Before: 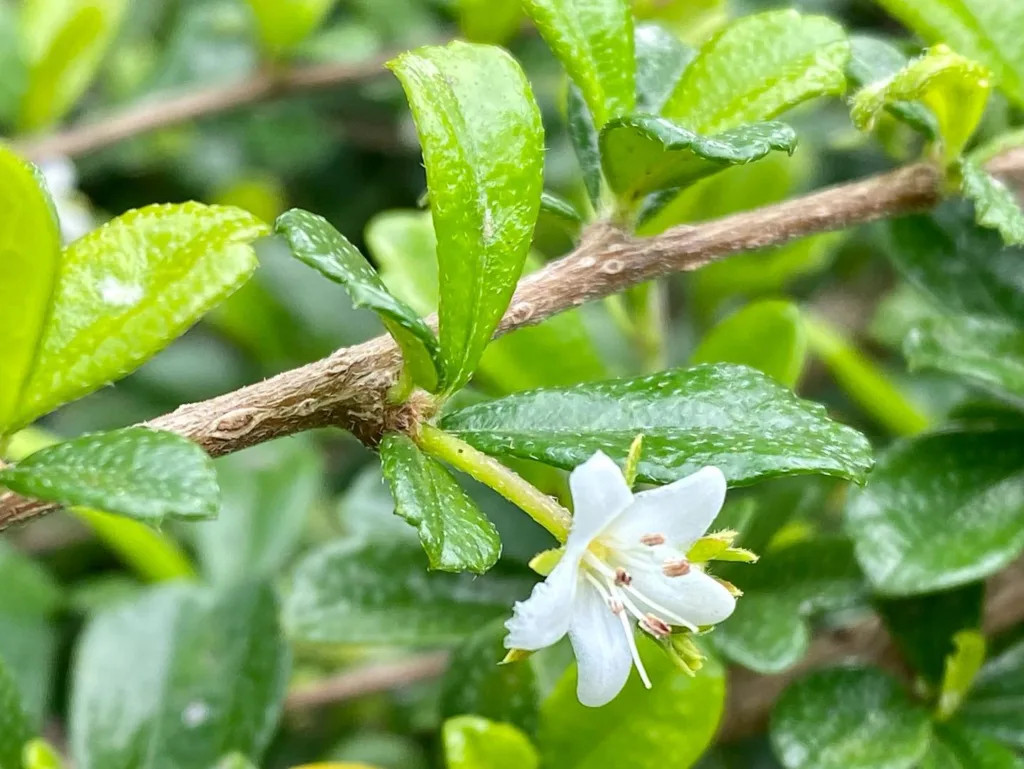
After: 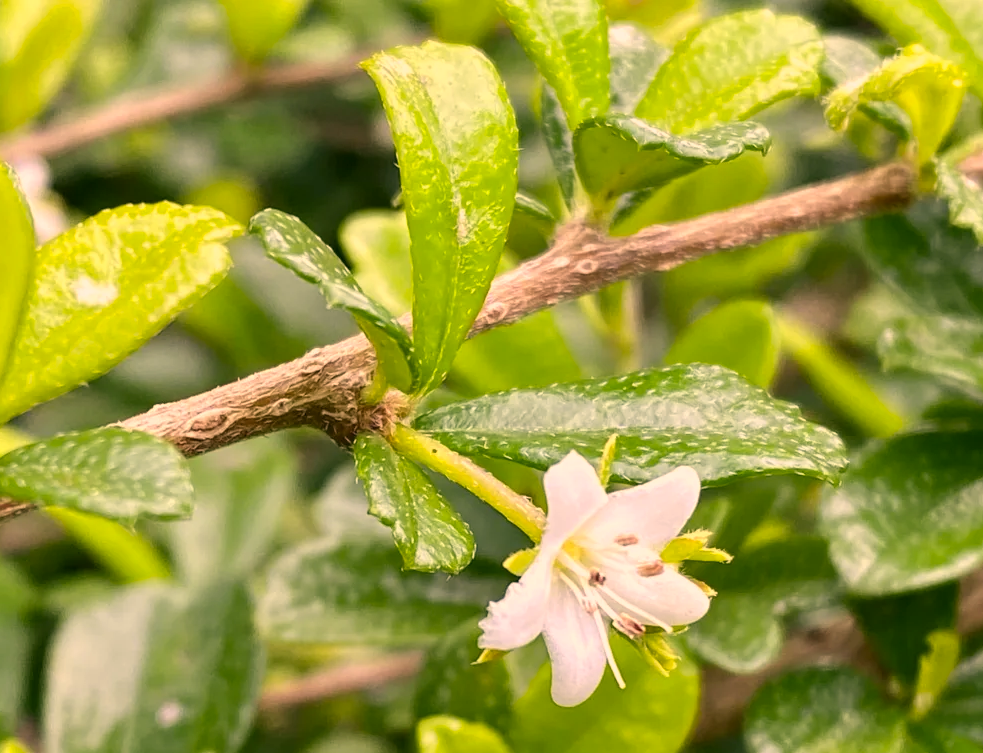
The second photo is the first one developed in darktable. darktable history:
crop and rotate: left 2.616%, right 1.316%, bottom 2.007%
color correction: highlights a* 21.08, highlights b* 19.74
